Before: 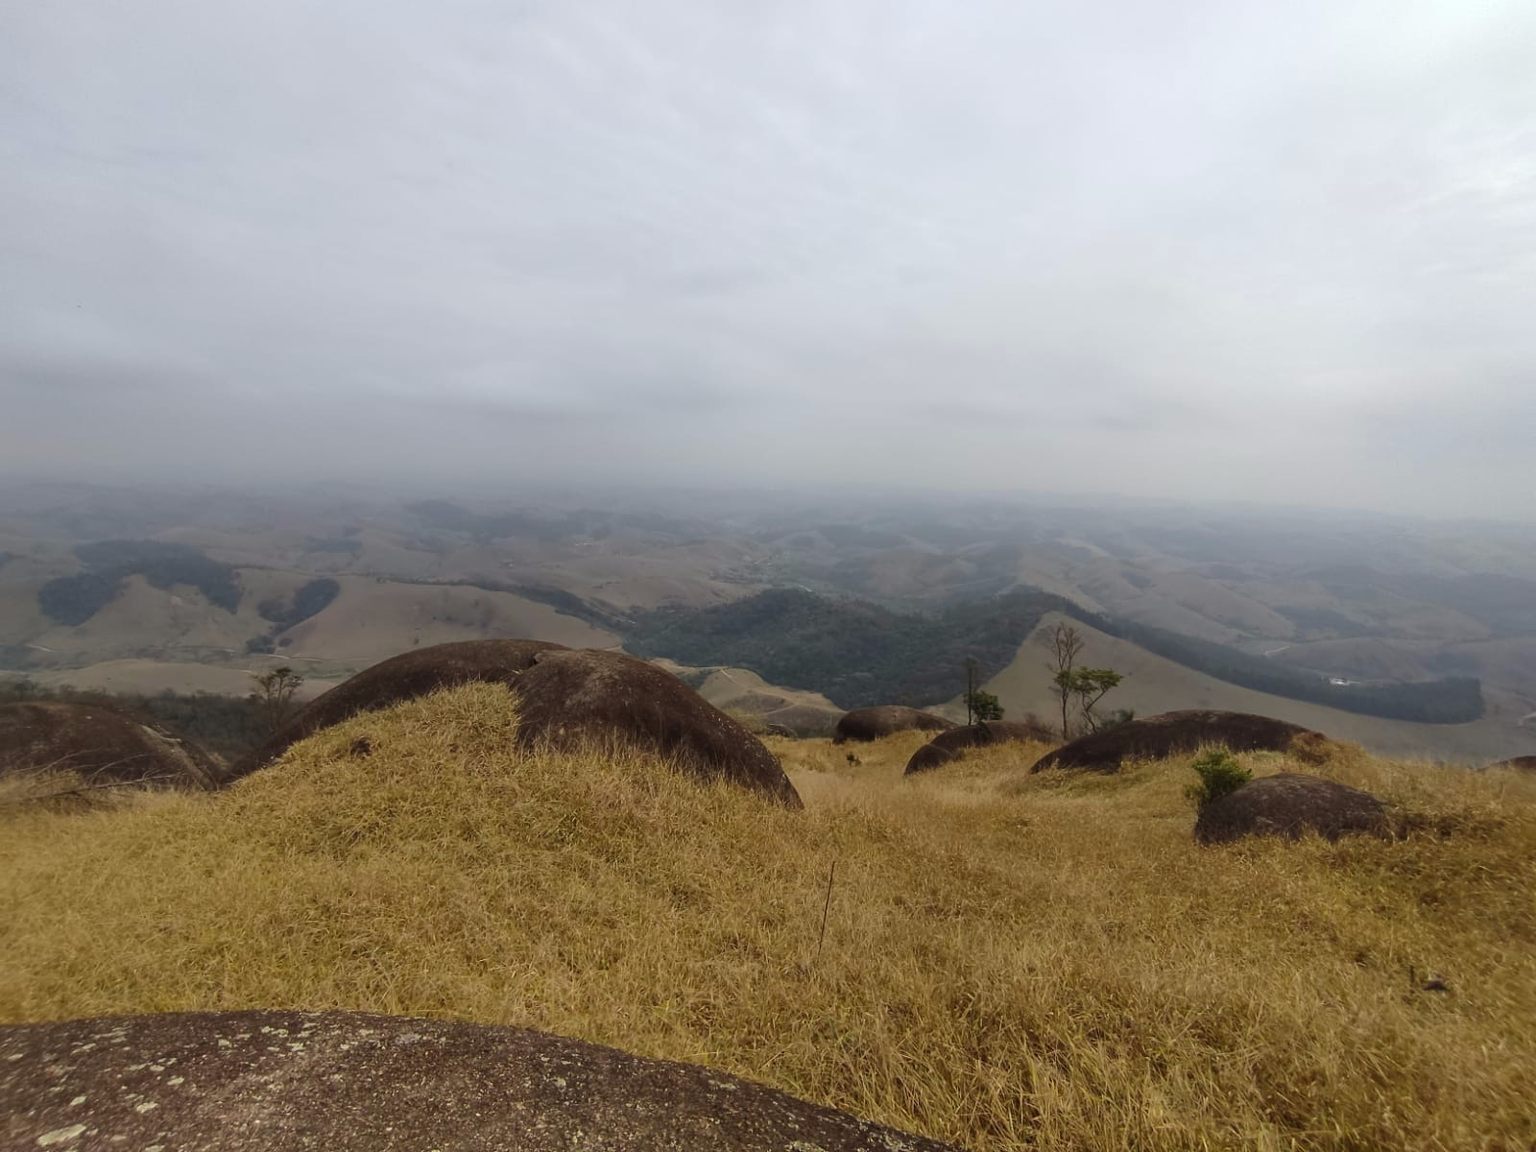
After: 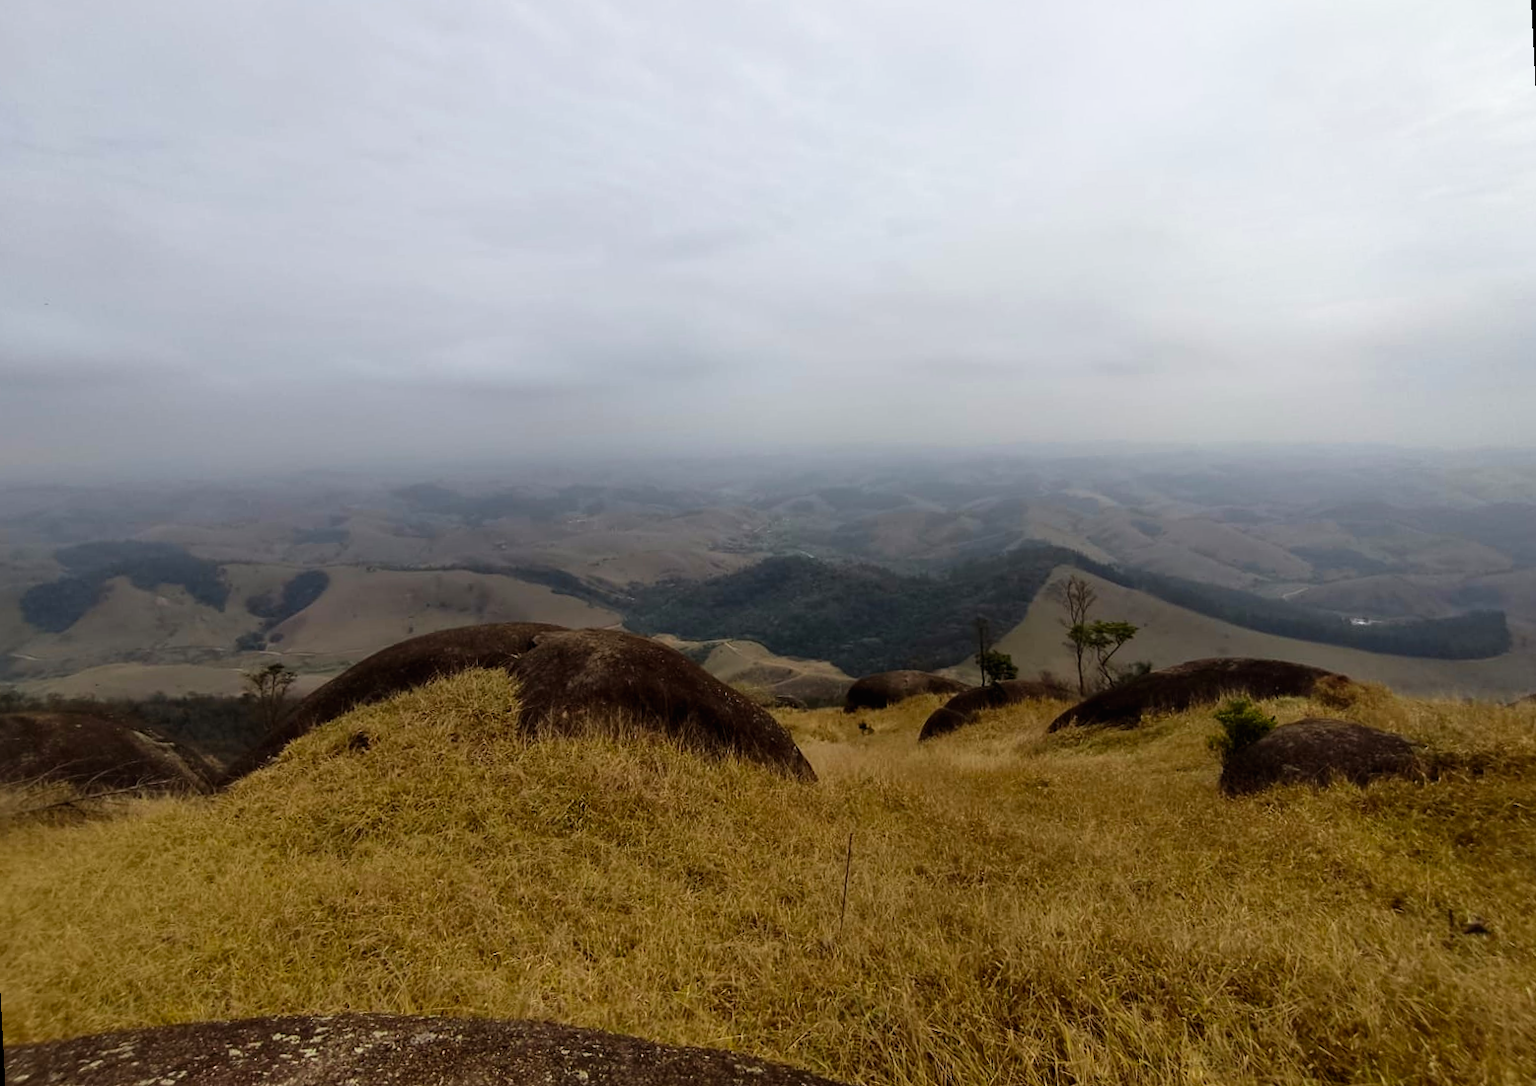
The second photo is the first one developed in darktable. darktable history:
exposure: exposure -0.04 EV, compensate highlight preservation false
rotate and perspective: rotation -3°, crop left 0.031, crop right 0.968, crop top 0.07, crop bottom 0.93
tone curve: curves: ch0 [(0, 0) (0.003, 0) (0.011, 0.001) (0.025, 0.003) (0.044, 0.006) (0.069, 0.009) (0.1, 0.013) (0.136, 0.032) (0.177, 0.067) (0.224, 0.121) (0.277, 0.185) (0.335, 0.255) (0.399, 0.333) (0.468, 0.417) (0.543, 0.508) (0.623, 0.606) (0.709, 0.71) (0.801, 0.819) (0.898, 0.926) (1, 1)], preserve colors none
